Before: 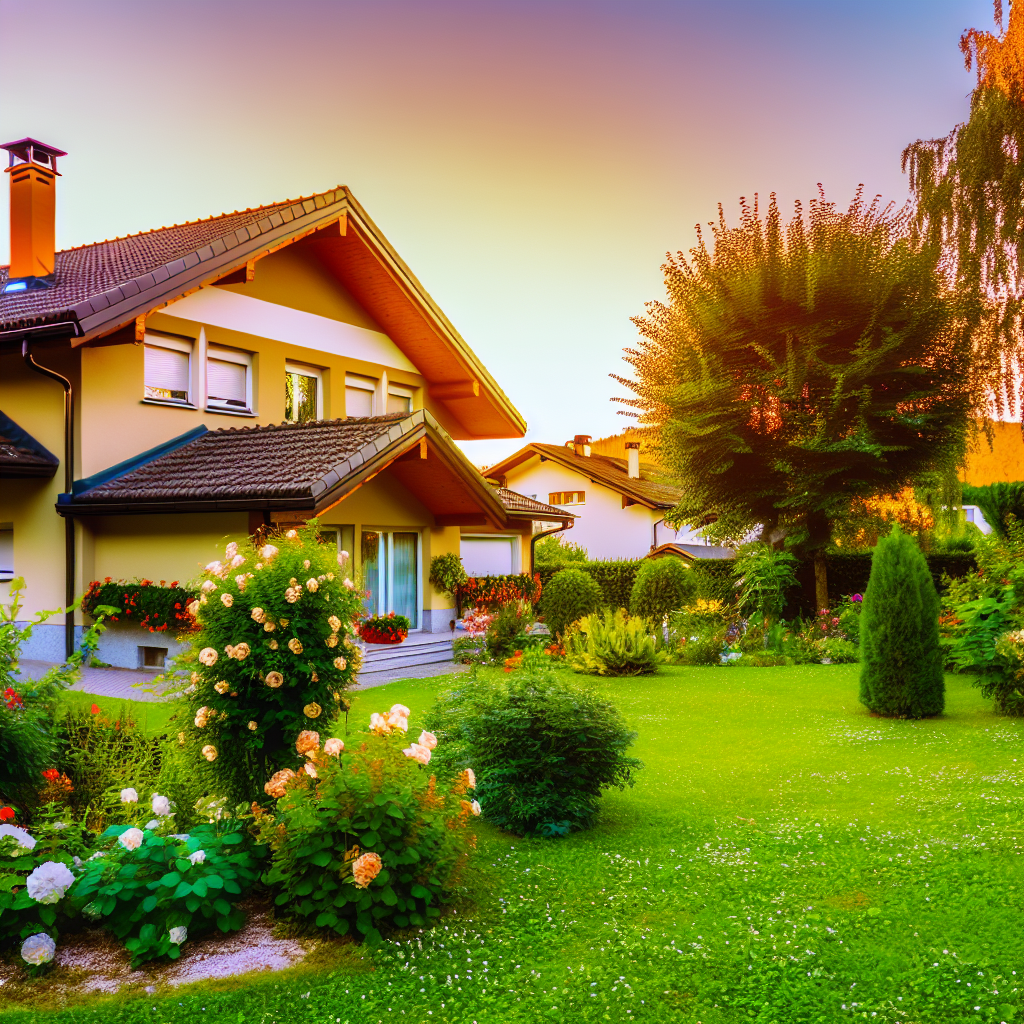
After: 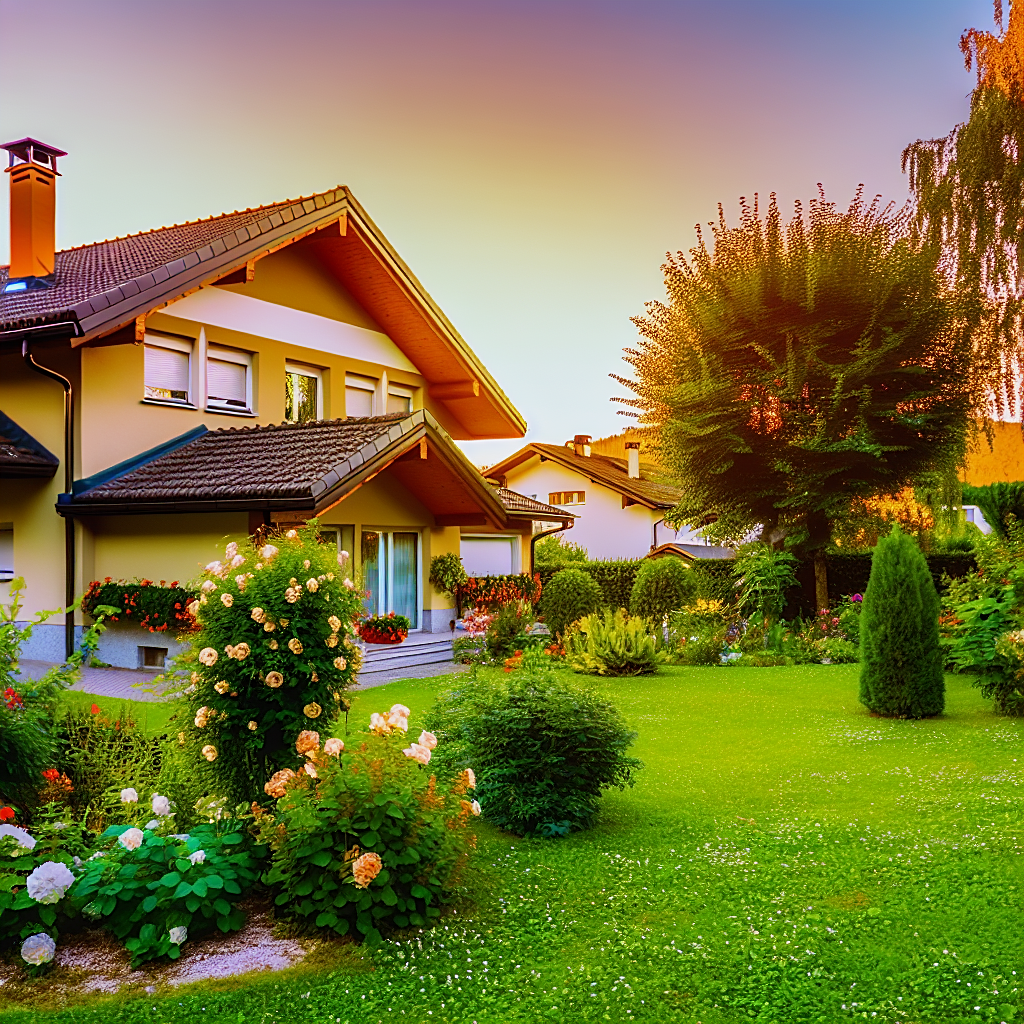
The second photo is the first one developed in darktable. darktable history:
exposure: exposure -0.21 EV, compensate highlight preservation false
sharpen: on, module defaults
